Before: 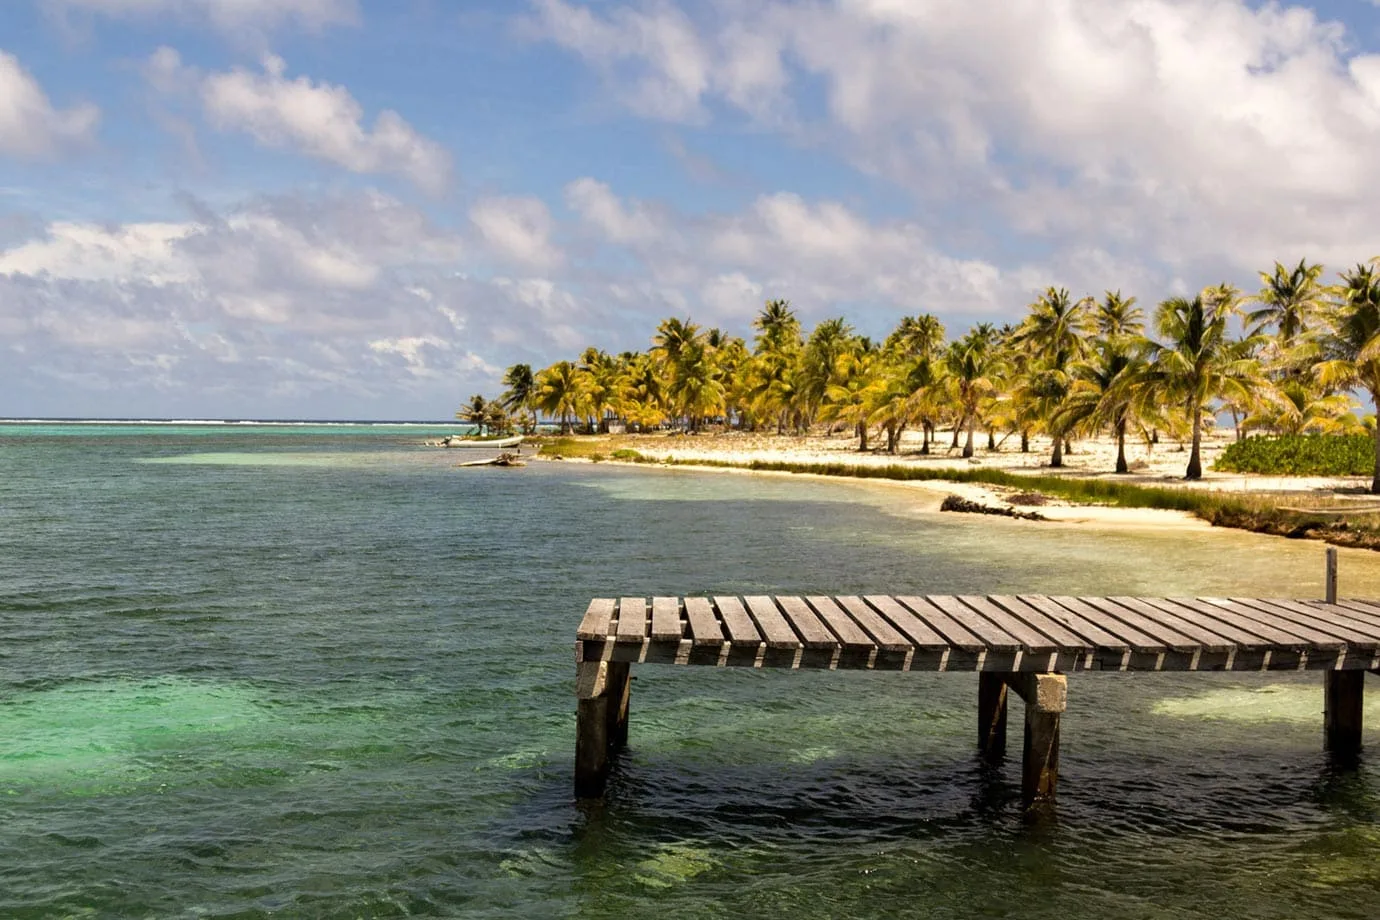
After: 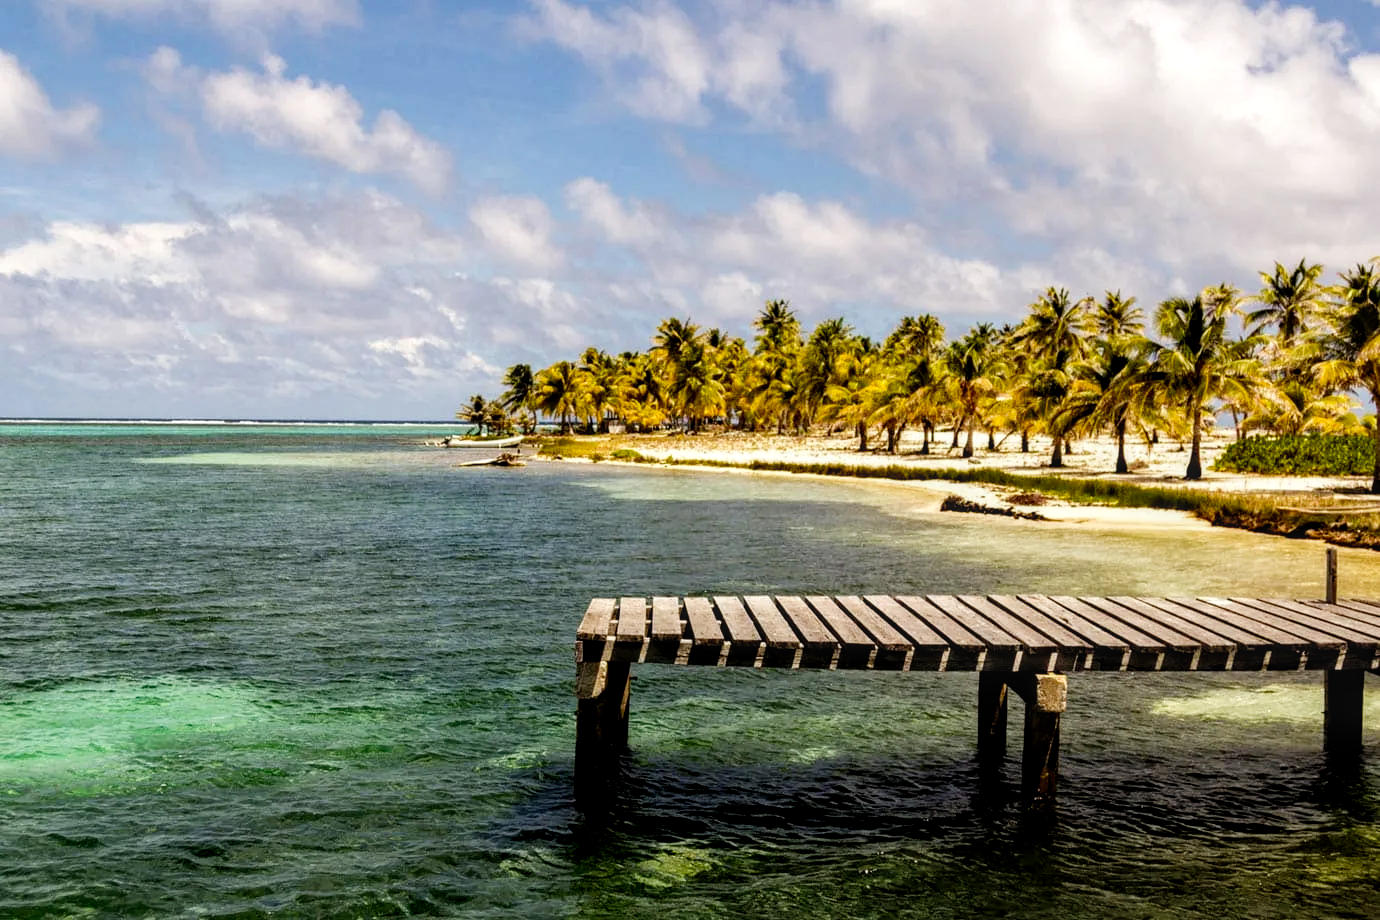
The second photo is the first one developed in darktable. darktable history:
levels: mode automatic, black 0.023%, white 99.97%, levels [0.062, 0.494, 0.925]
local contrast: on, module defaults
filmic rgb: middle gray luminance 29%, black relative exposure -10.3 EV, white relative exposure 5.5 EV, threshold 6 EV, target black luminance 0%, hardness 3.95, latitude 2.04%, contrast 1.132, highlights saturation mix 5%, shadows ↔ highlights balance 15.11%, preserve chrominance no, color science v3 (2019), use custom middle-gray values true, iterations of high-quality reconstruction 0, enable highlight reconstruction true
